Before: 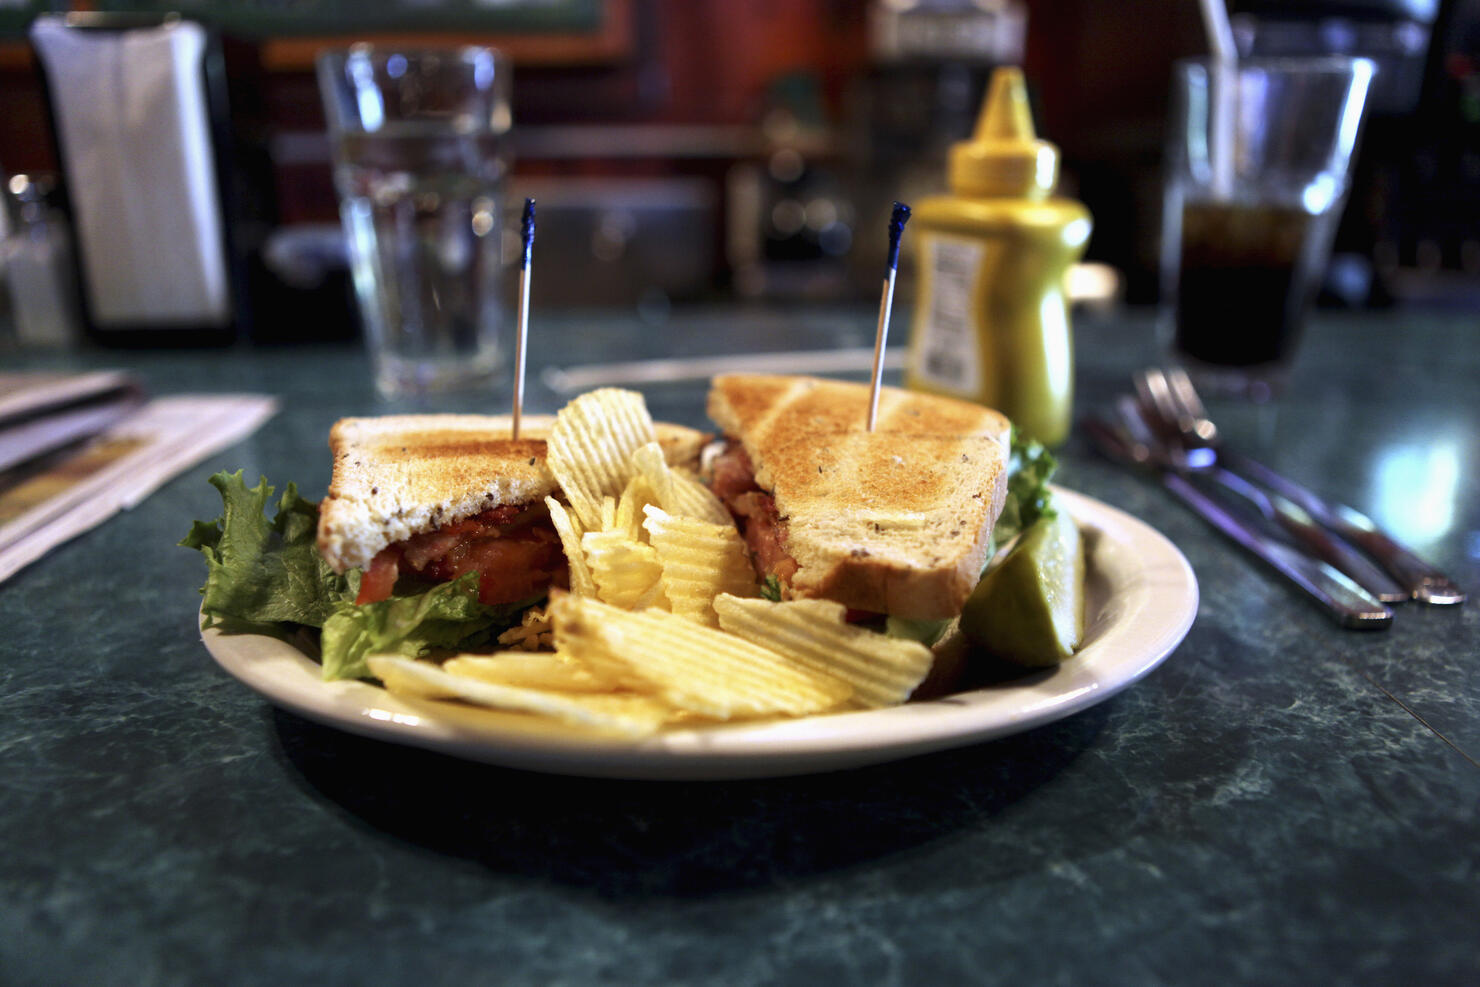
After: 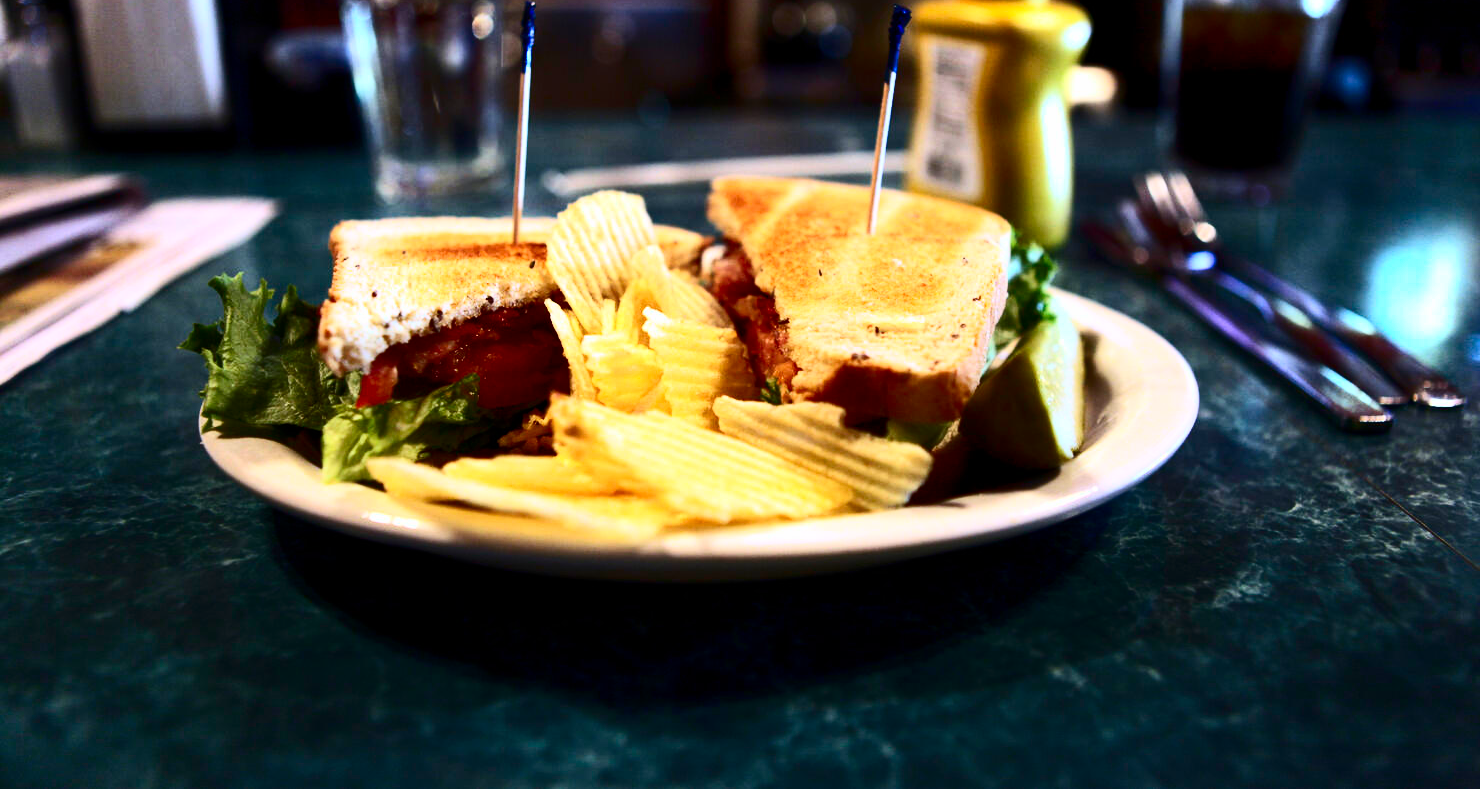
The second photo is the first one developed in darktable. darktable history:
contrast brightness saturation: contrast 0.4, brightness 0.05, saturation 0.25
crop and rotate: top 19.998%
